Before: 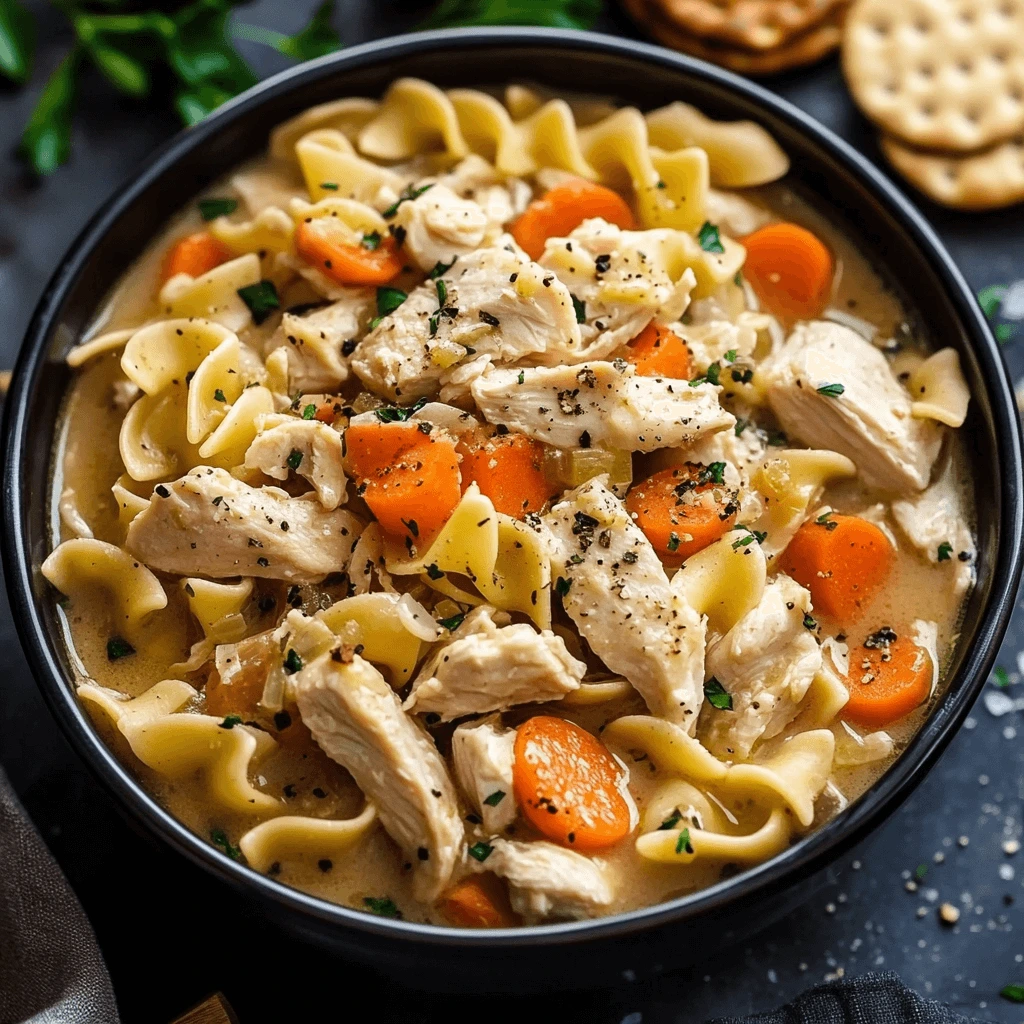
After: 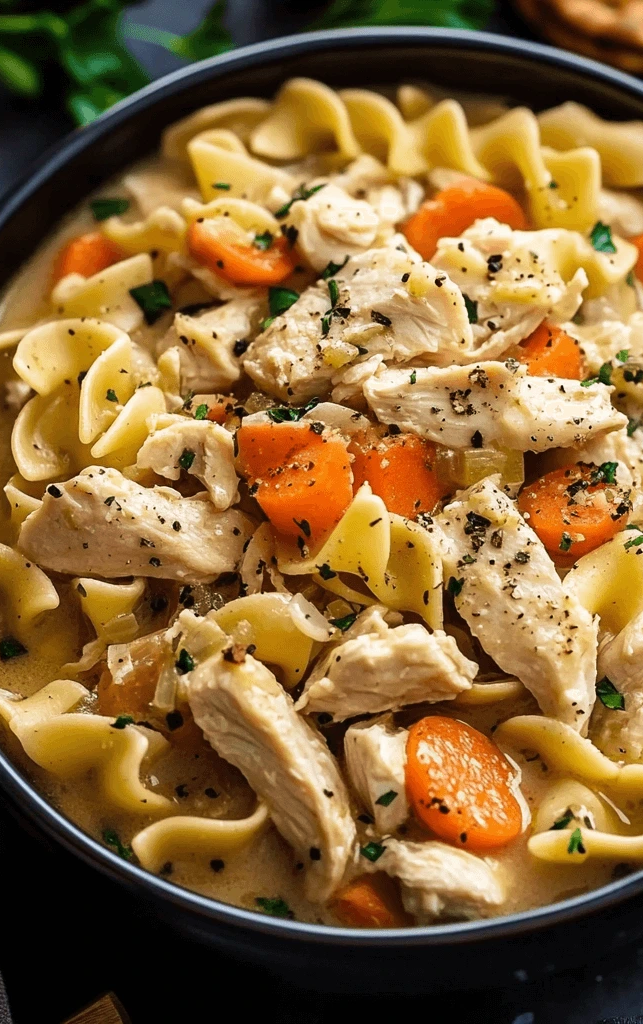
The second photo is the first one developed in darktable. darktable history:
velvia: on, module defaults
crop: left 10.644%, right 26.528%
